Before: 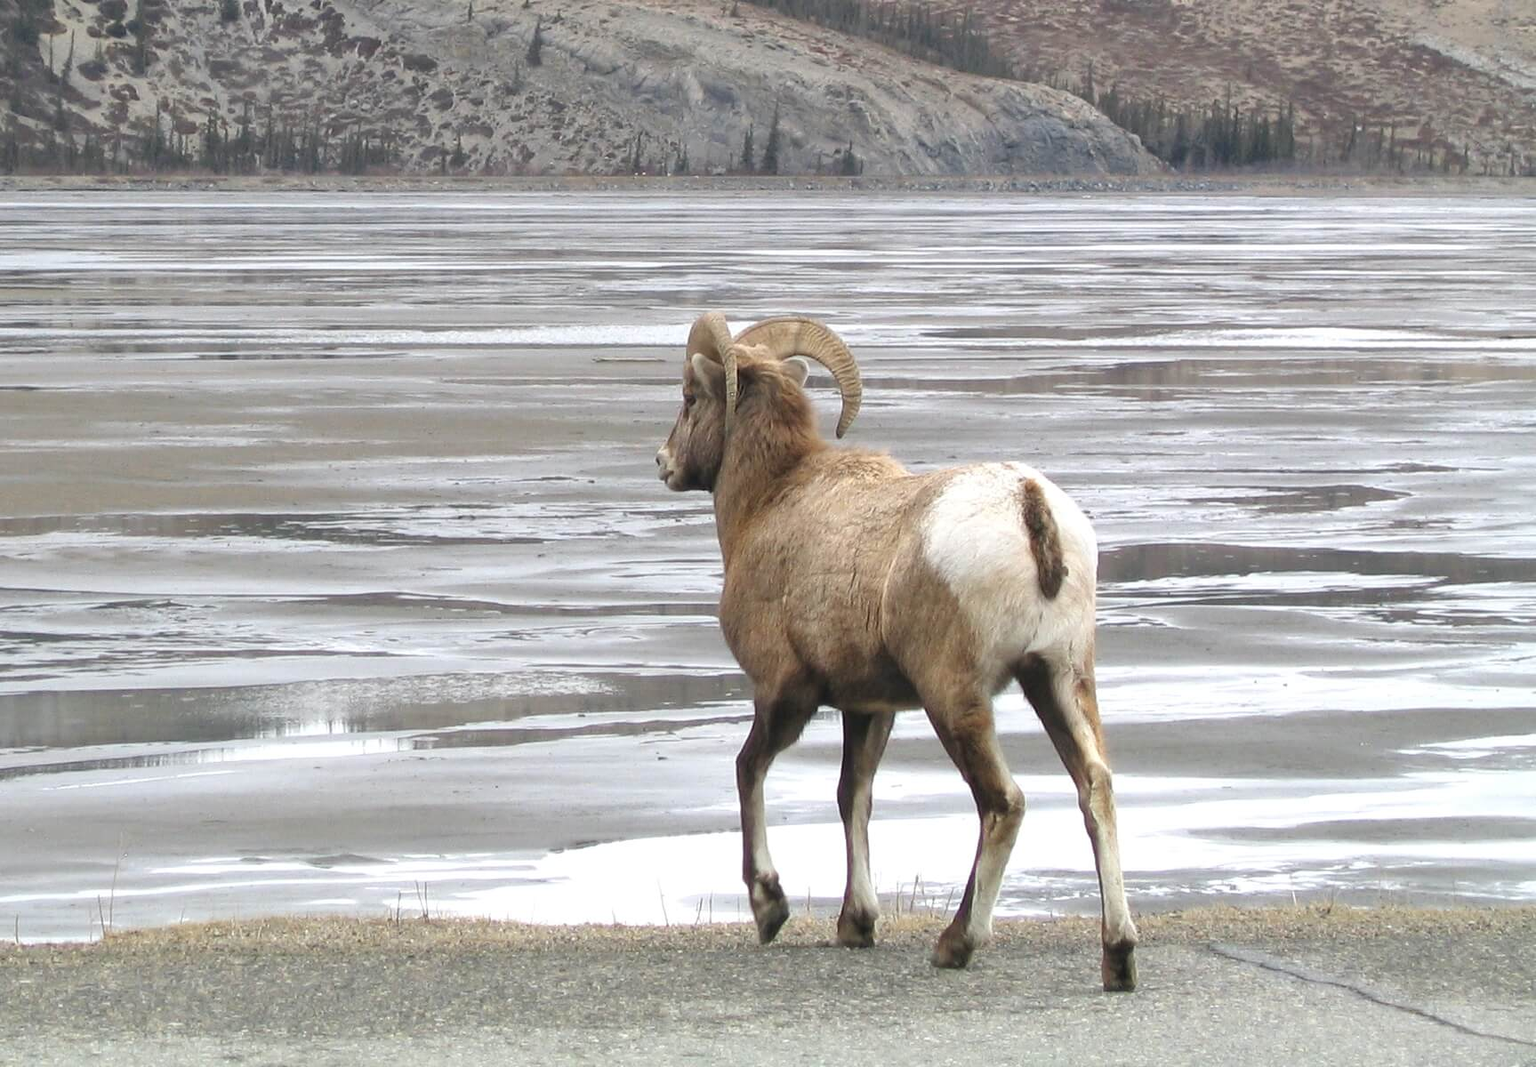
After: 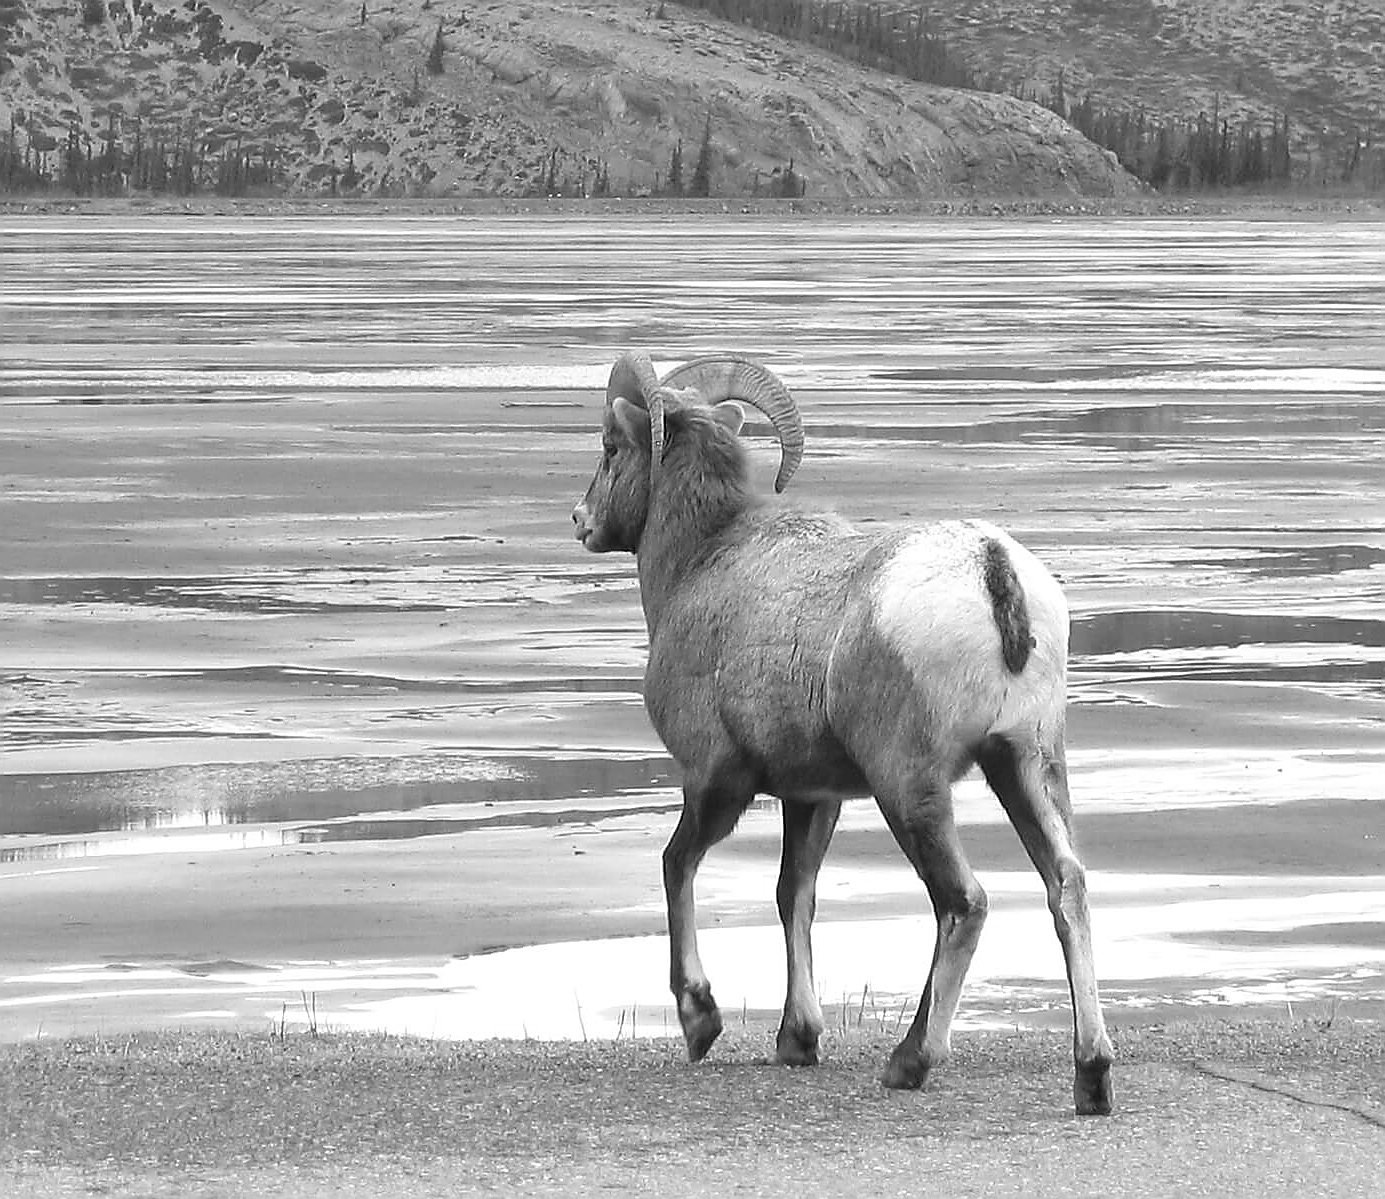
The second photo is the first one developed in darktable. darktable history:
color zones: curves: ch1 [(0, -0.014) (0.143, -0.013) (0.286, -0.013) (0.429, -0.016) (0.571, -0.019) (0.714, -0.015) (0.857, 0.002) (1, -0.014)]
sharpen: radius 1.4, amount 1.25, threshold 0.7
crop and rotate: left 9.597%, right 10.195%
